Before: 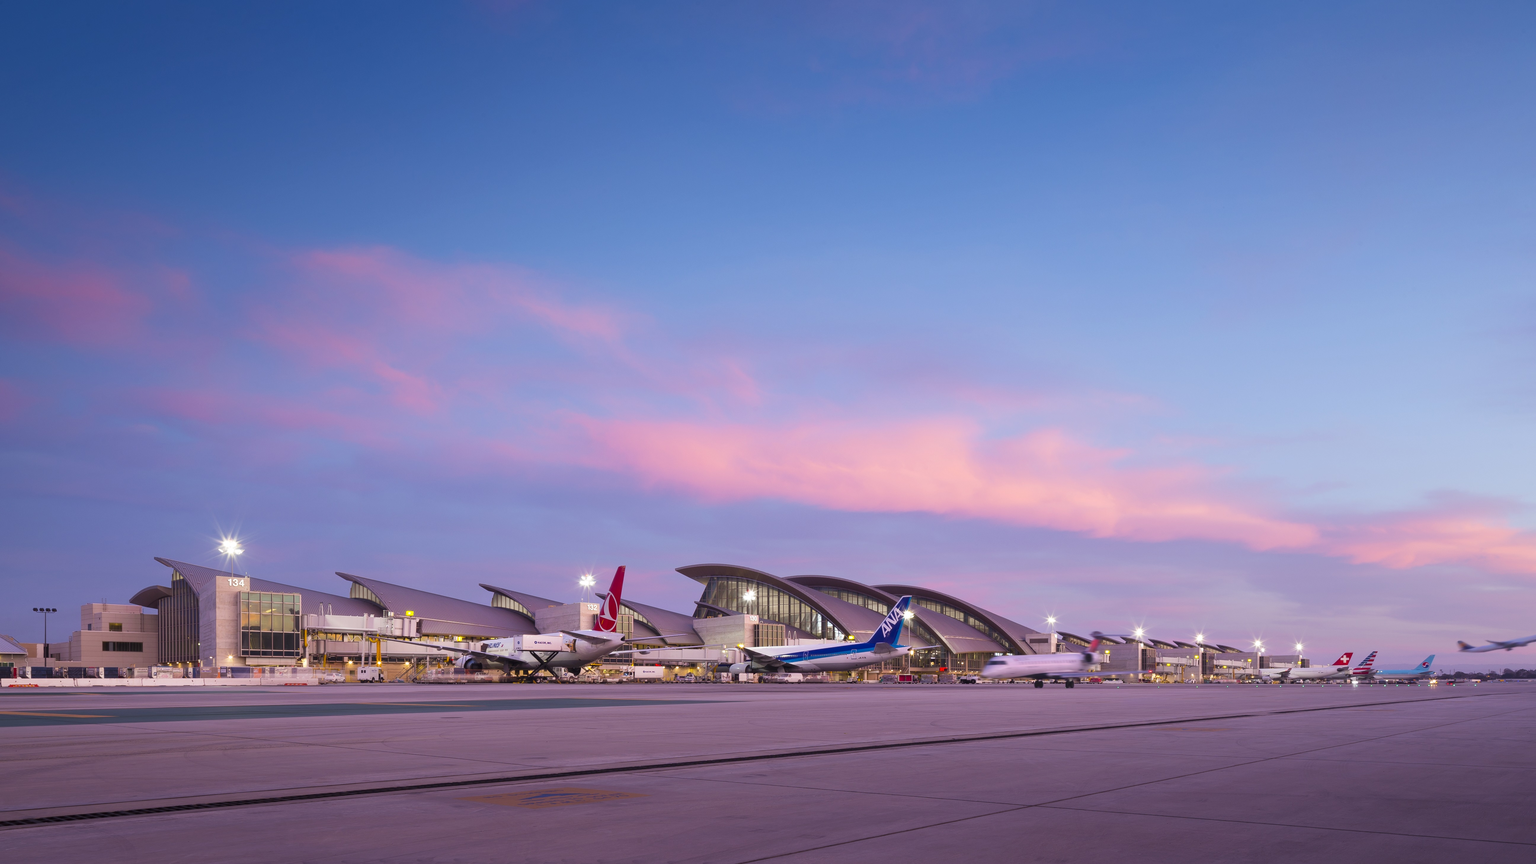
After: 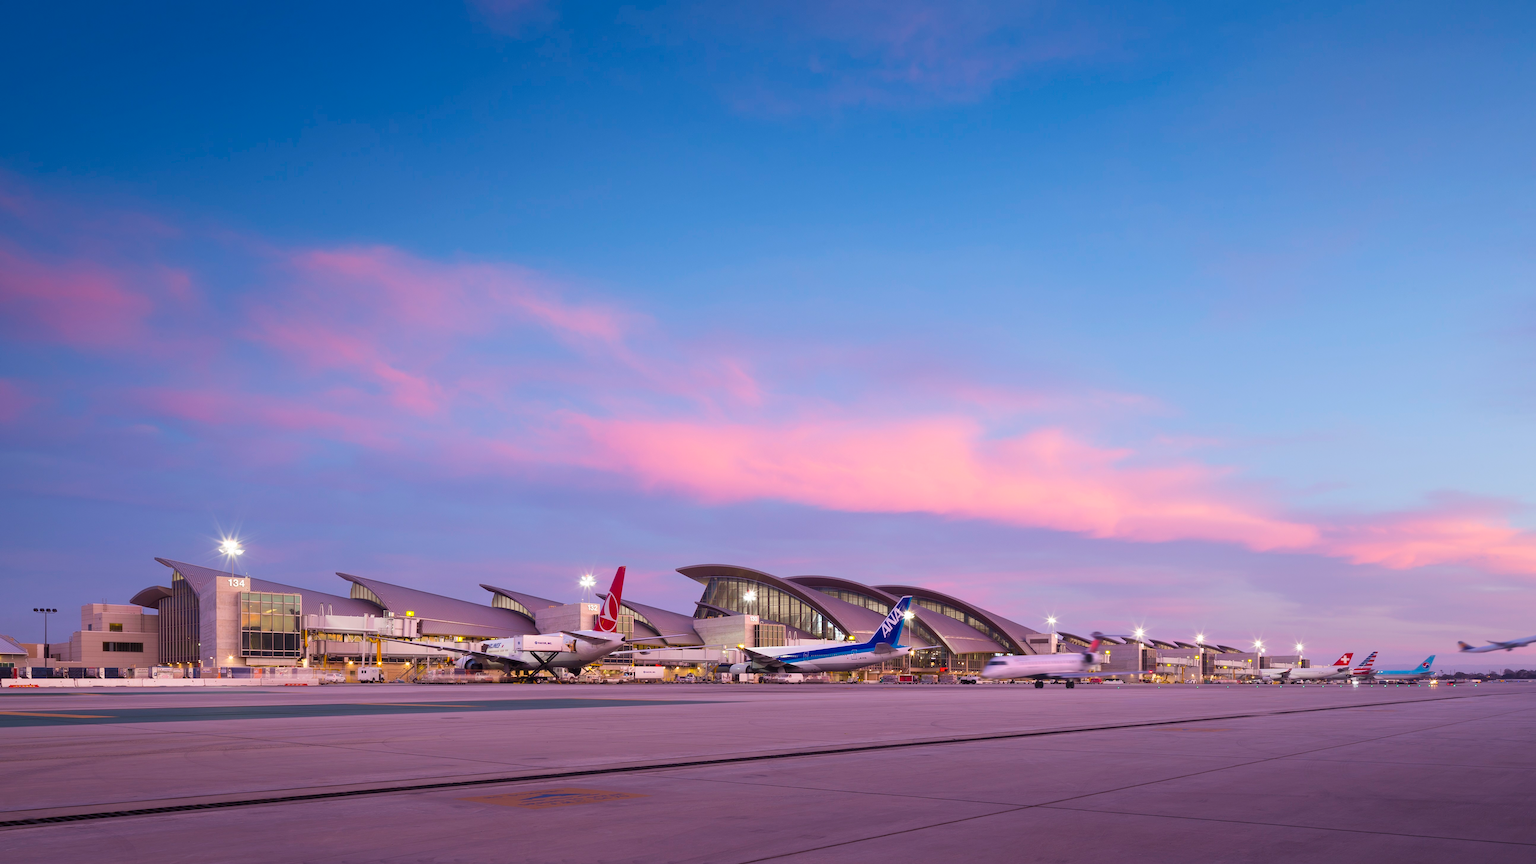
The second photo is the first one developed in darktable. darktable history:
color correction: highlights b* 0.062
color balance rgb: perceptual saturation grading › global saturation -0.06%, global vibrance 20%
